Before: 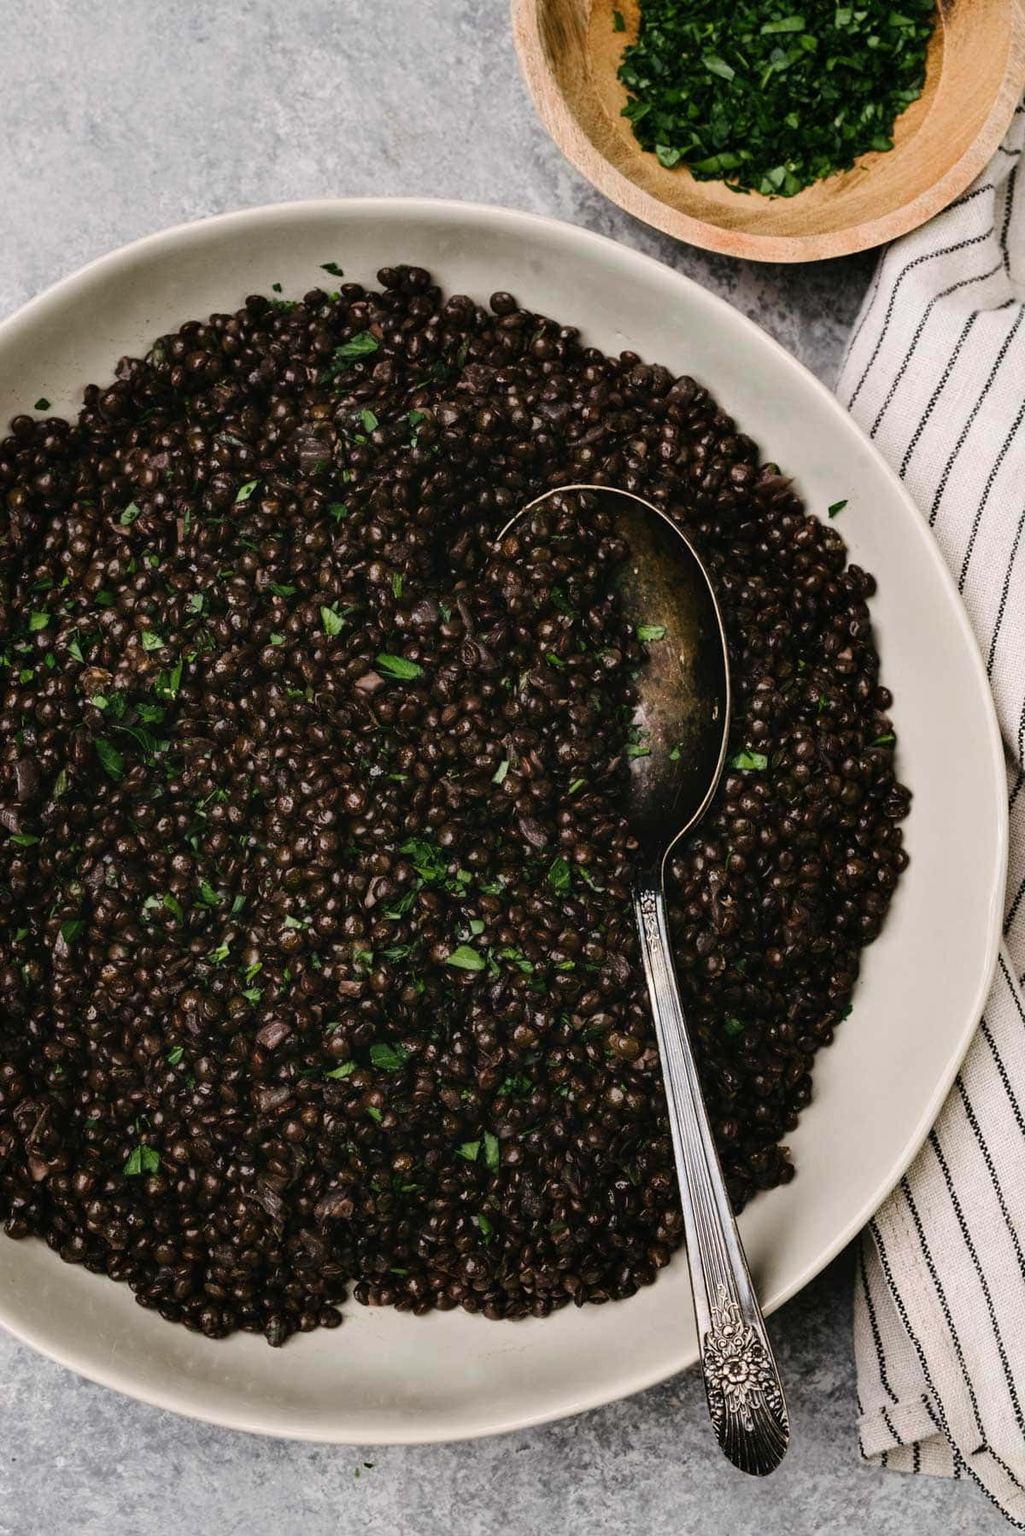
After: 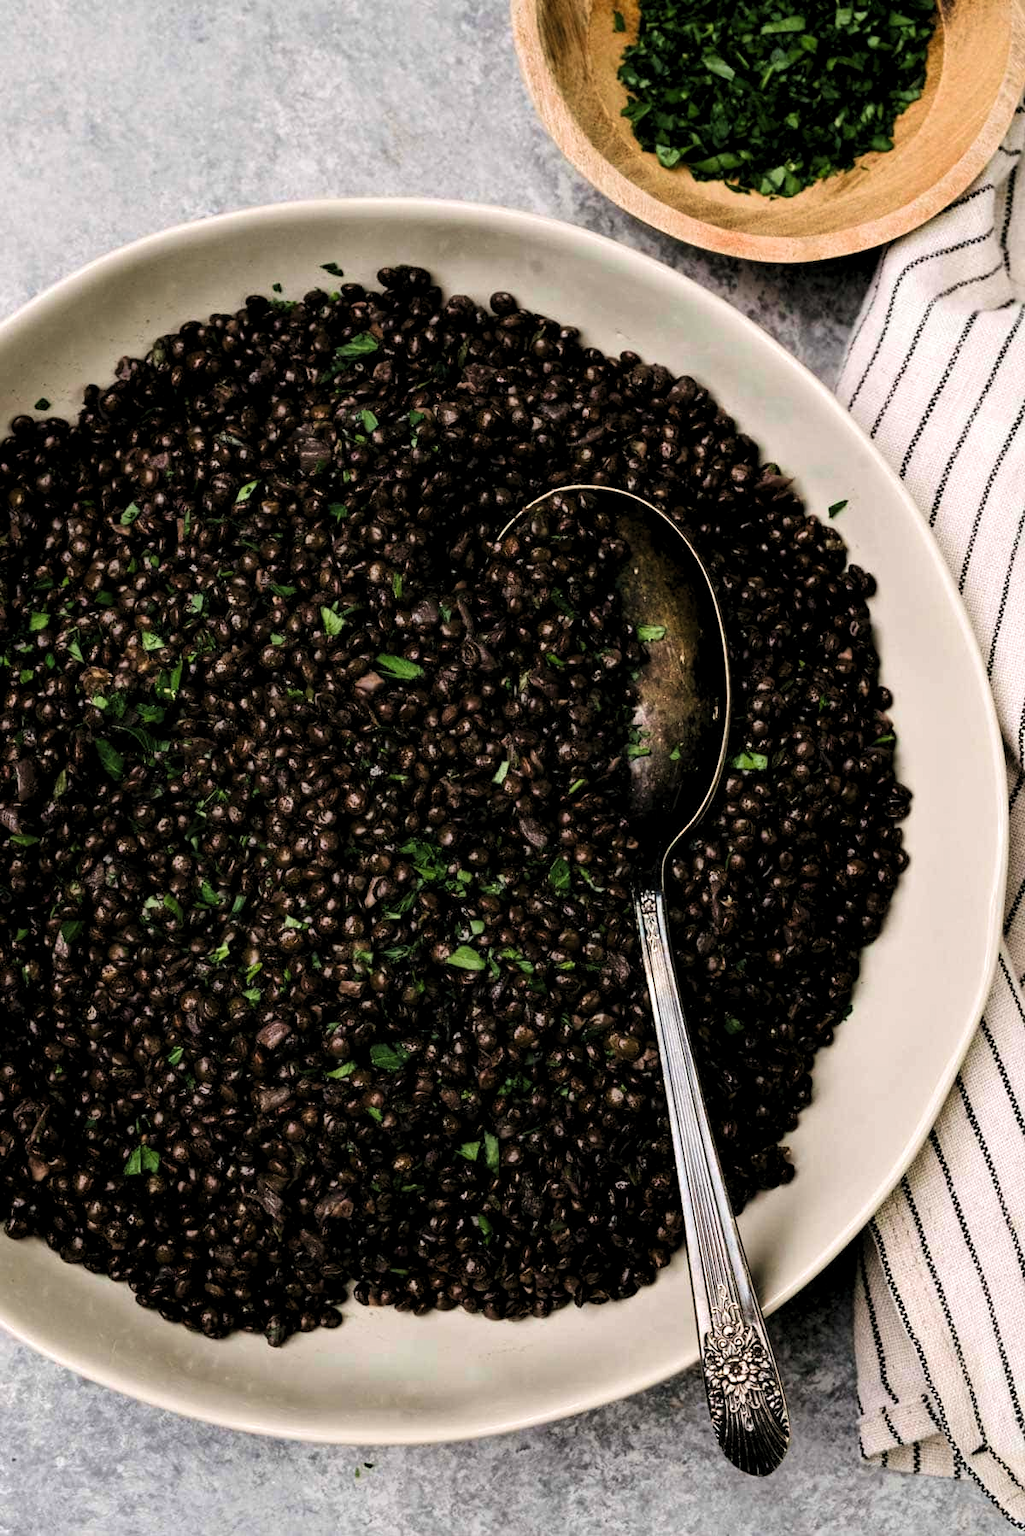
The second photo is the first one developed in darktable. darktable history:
levels: levels [0.062, 0.494, 0.925]
velvia: on, module defaults
